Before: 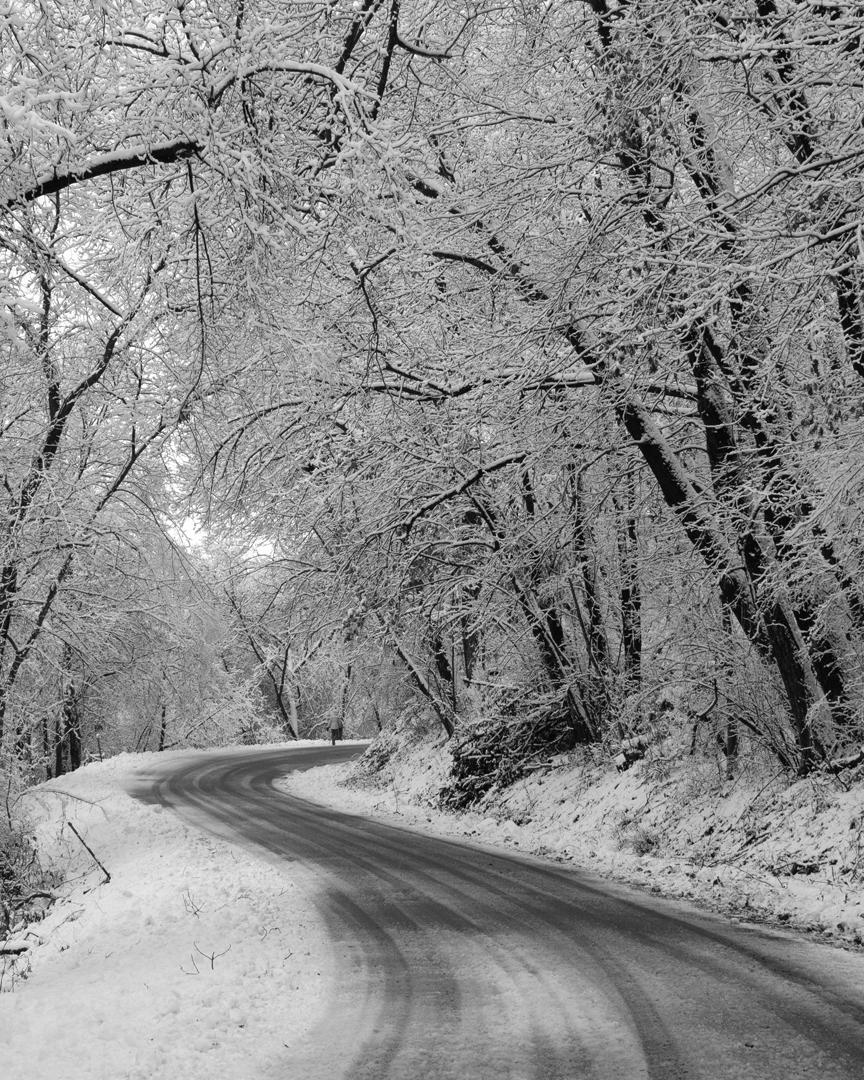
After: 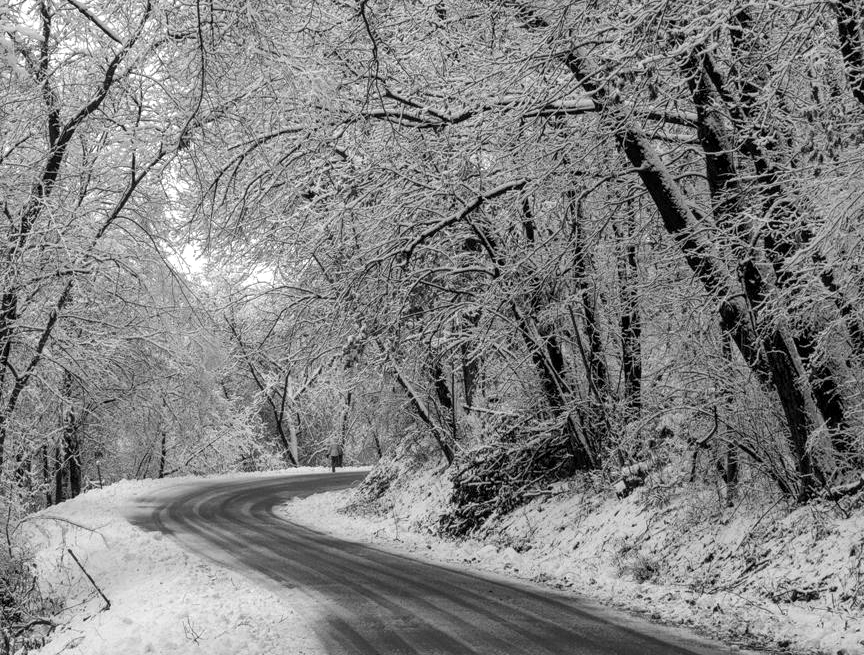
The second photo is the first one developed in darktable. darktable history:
crop and rotate: top 25.357%, bottom 13.942%
local contrast: on, module defaults
